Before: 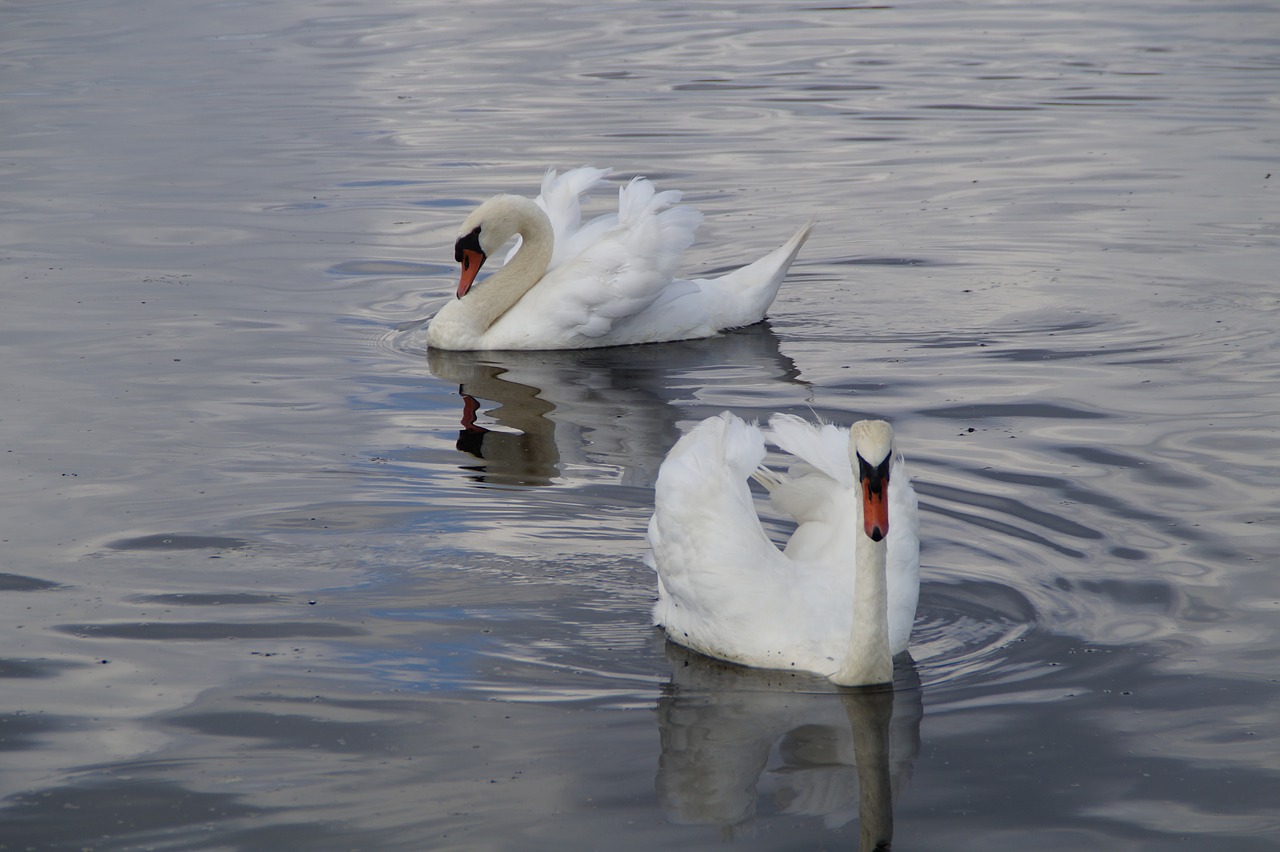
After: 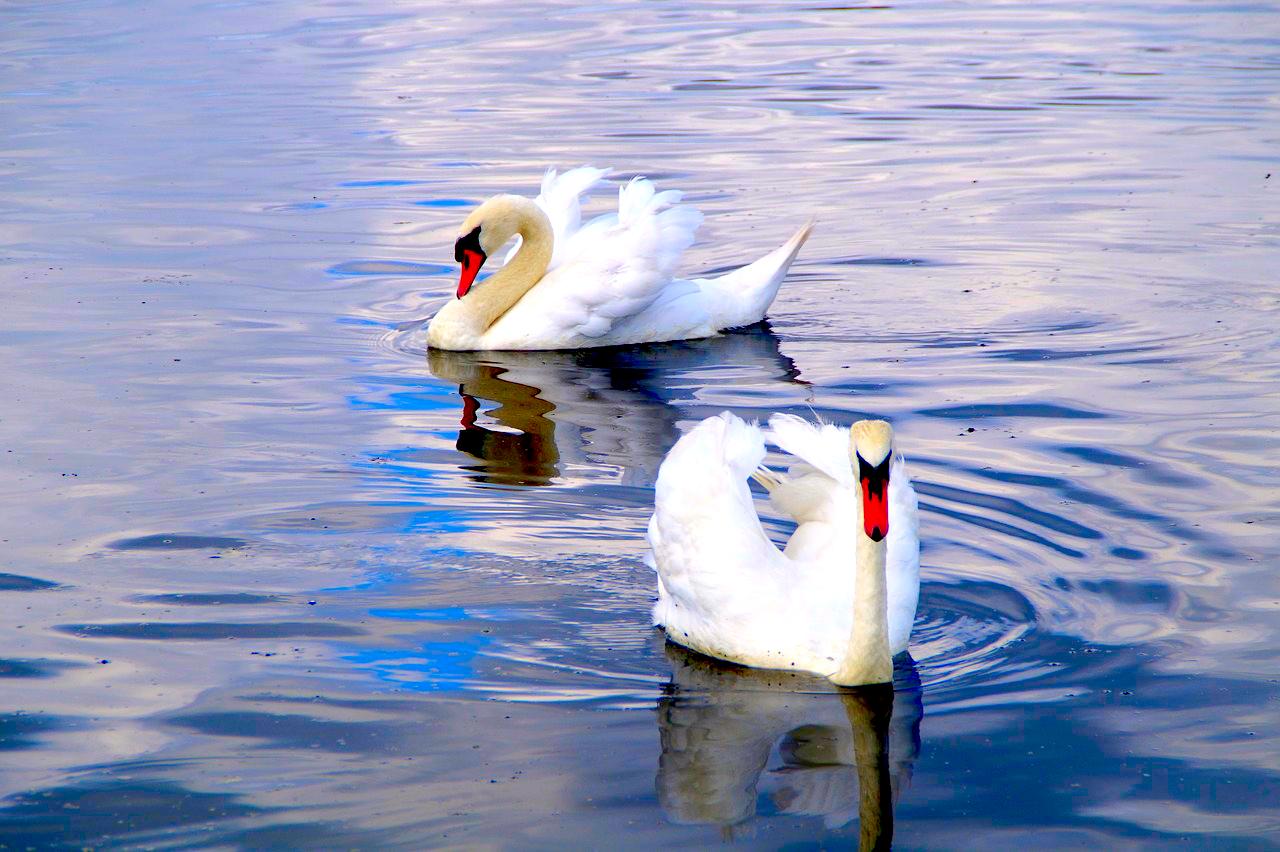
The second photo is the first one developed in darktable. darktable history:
exposure: black level correction 0.035, exposure 0.907 EV, compensate exposure bias true, compensate highlight preservation false
color correction: highlights a* 1.68, highlights b* -1.7, saturation 2.53
